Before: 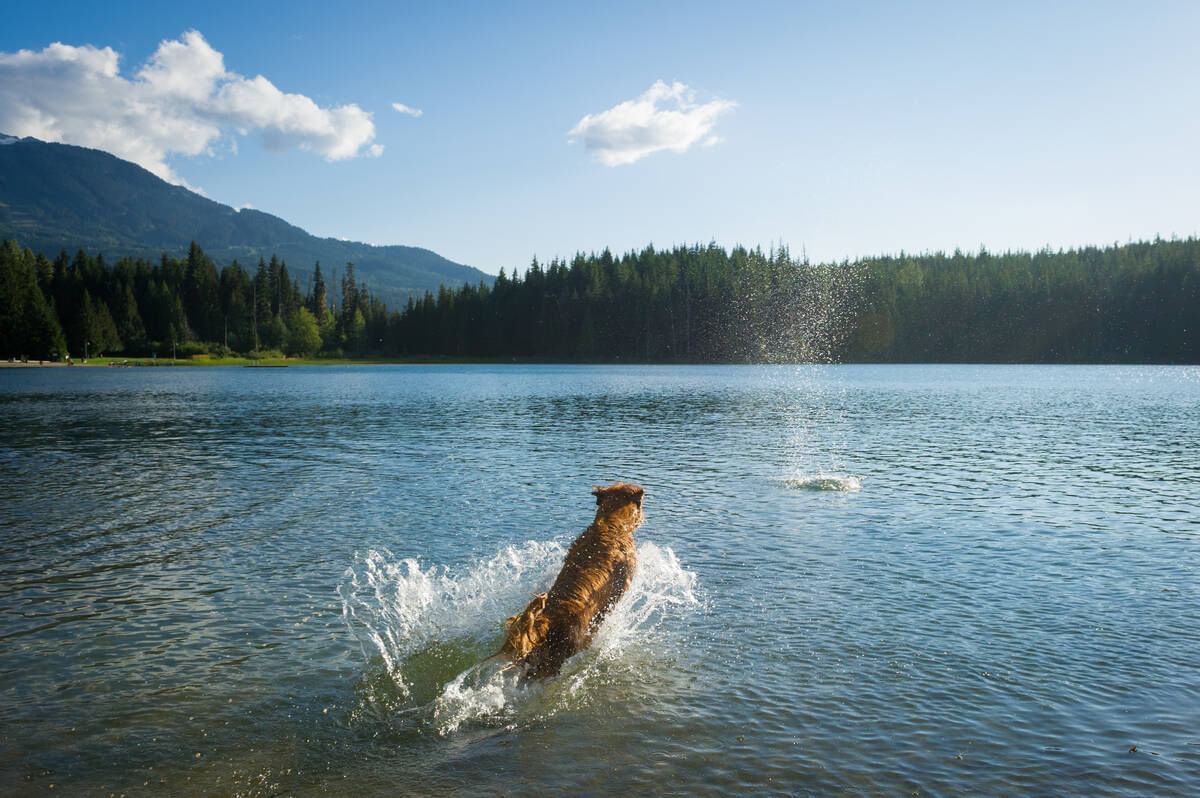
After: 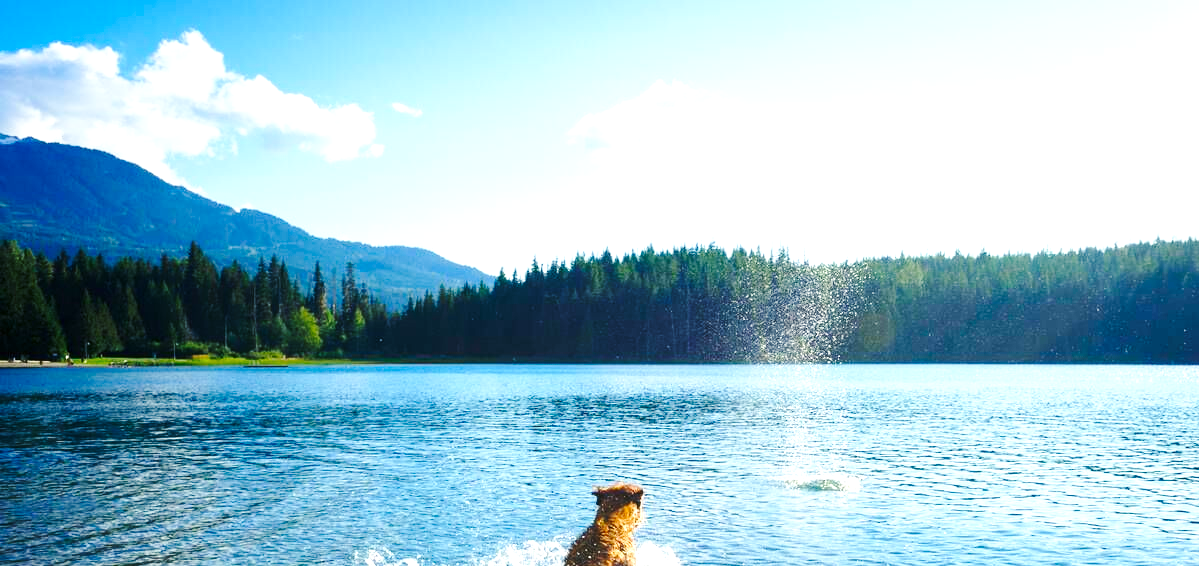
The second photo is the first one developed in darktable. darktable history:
levels: levels [0, 0.435, 0.917]
crop: right 0%, bottom 29.008%
color balance rgb: shadows lift › luminance -21.546%, shadows lift › chroma 6.637%, shadows lift › hue 267.56°, power › chroma 0.501%, power › hue 214.87°, perceptual saturation grading › global saturation 10.399%, global vibrance 11.202%
base curve: curves: ch0 [(0, 0) (0.028, 0.03) (0.121, 0.232) (0.46, 0.748) (0.859, 0.968) (1, 1)], preserve colors none
